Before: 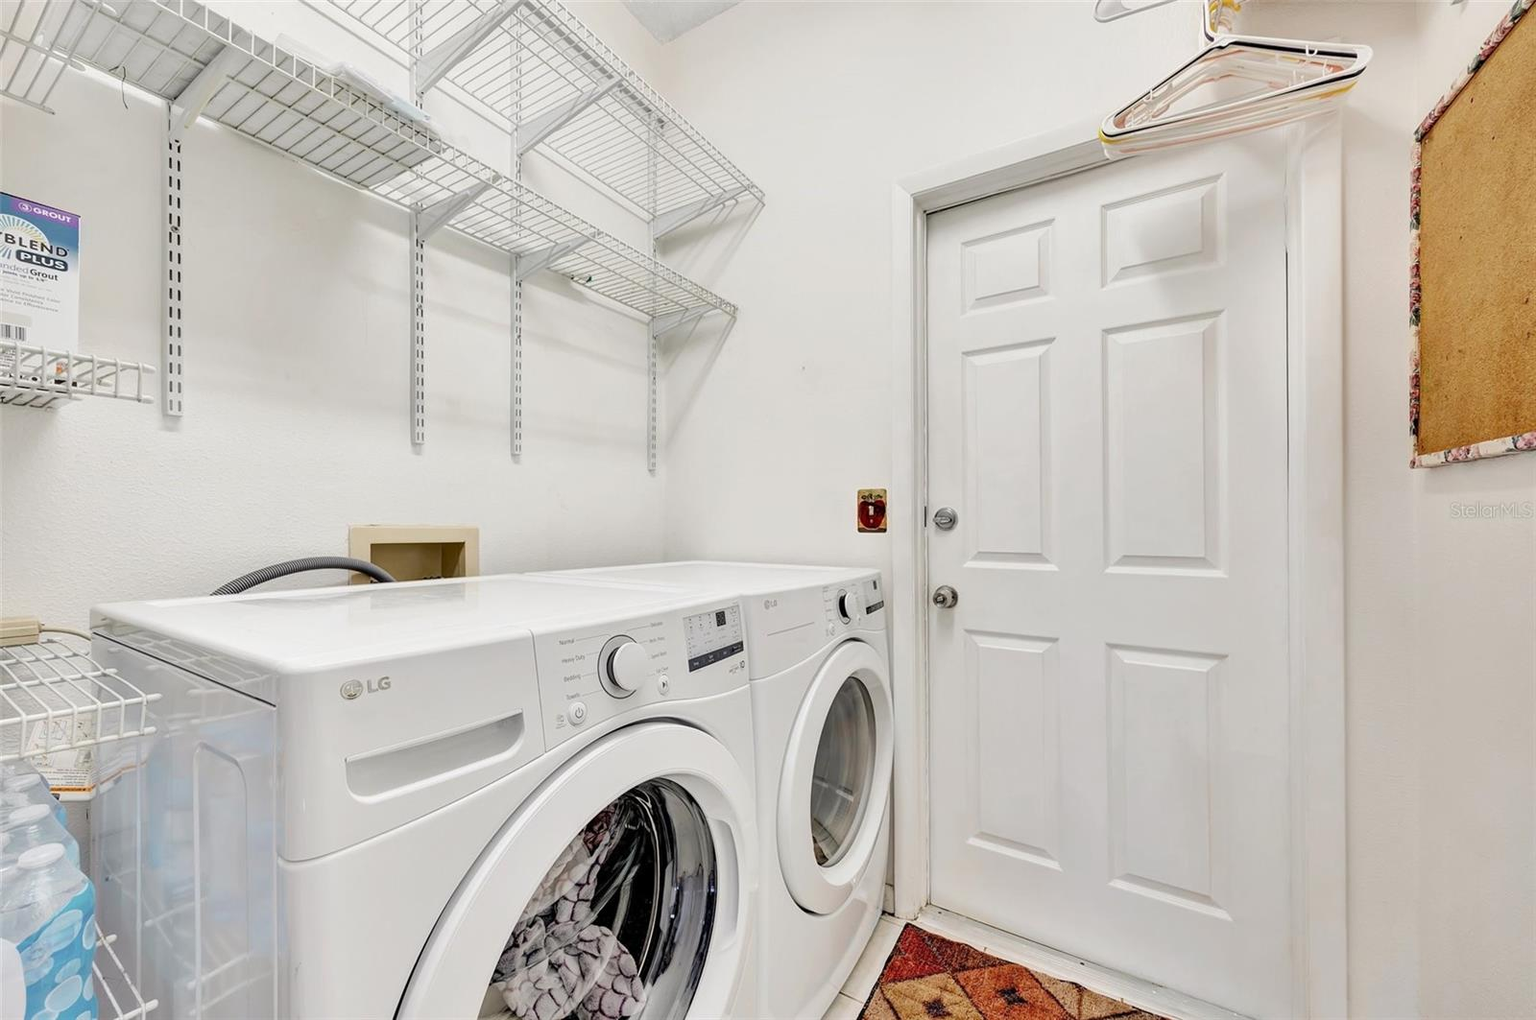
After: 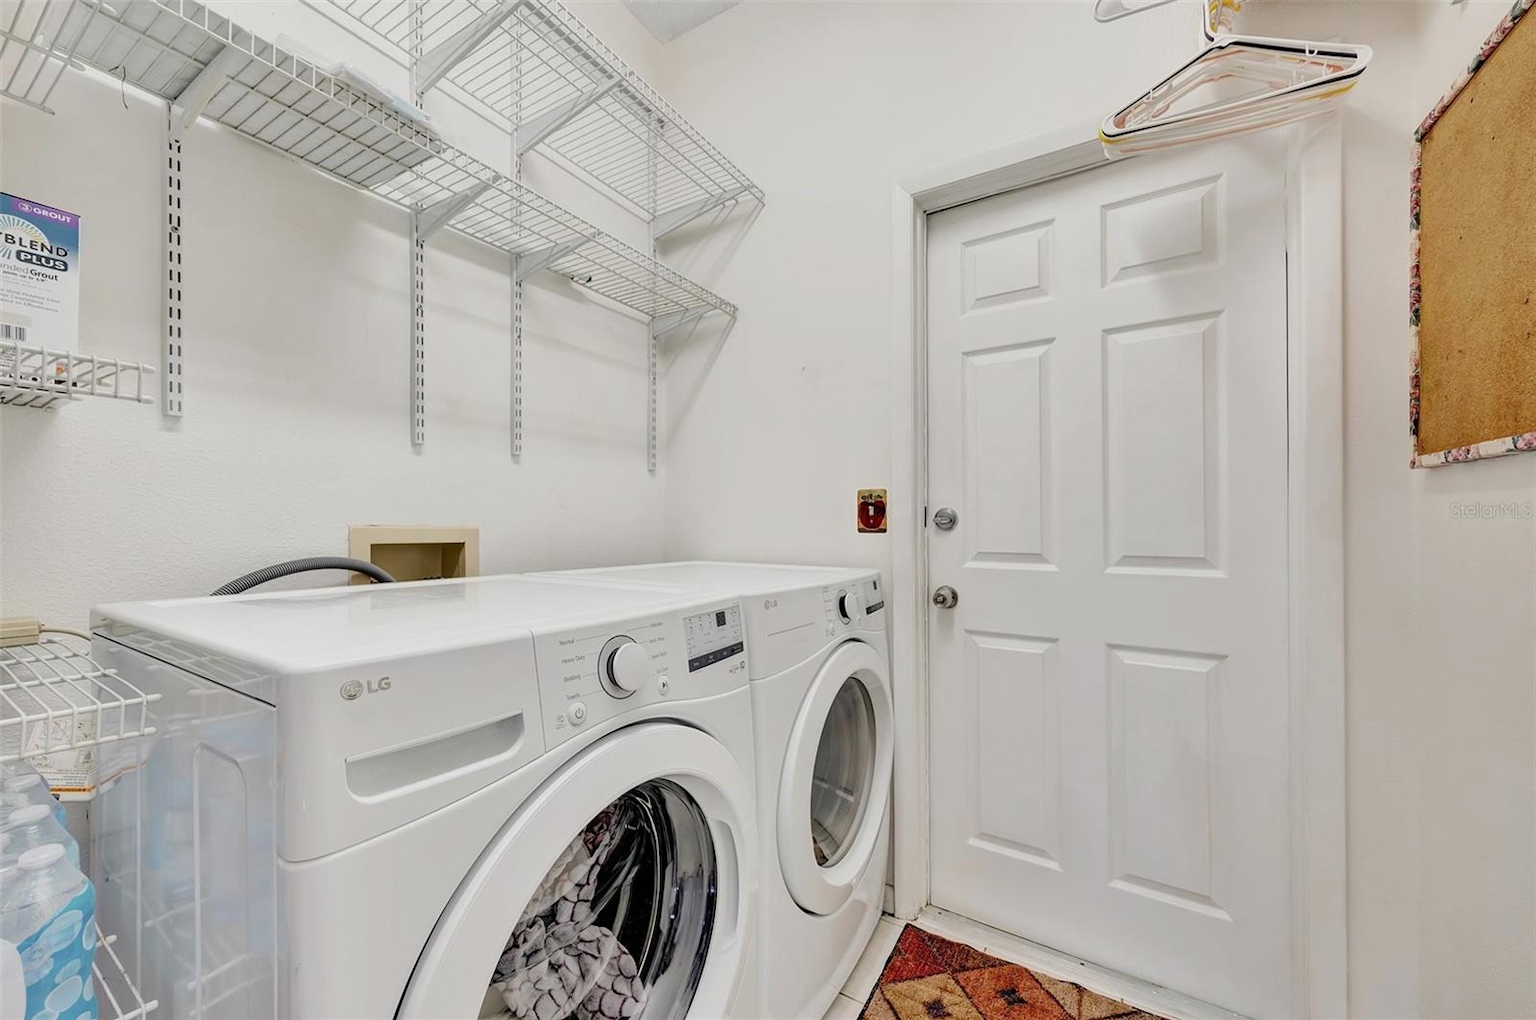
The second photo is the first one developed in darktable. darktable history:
exposure: black level correction 0, exposure 1.752 EV, compensate exposure bias true, compensate highlight preservation false
